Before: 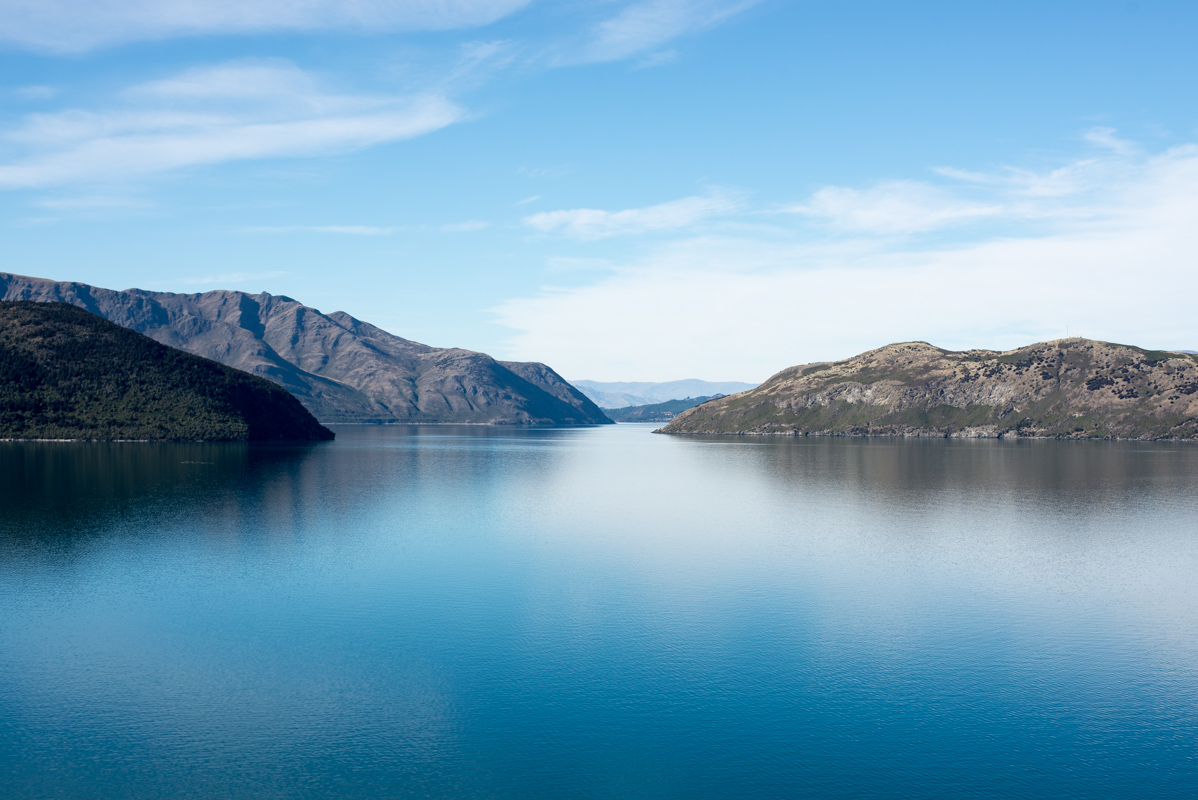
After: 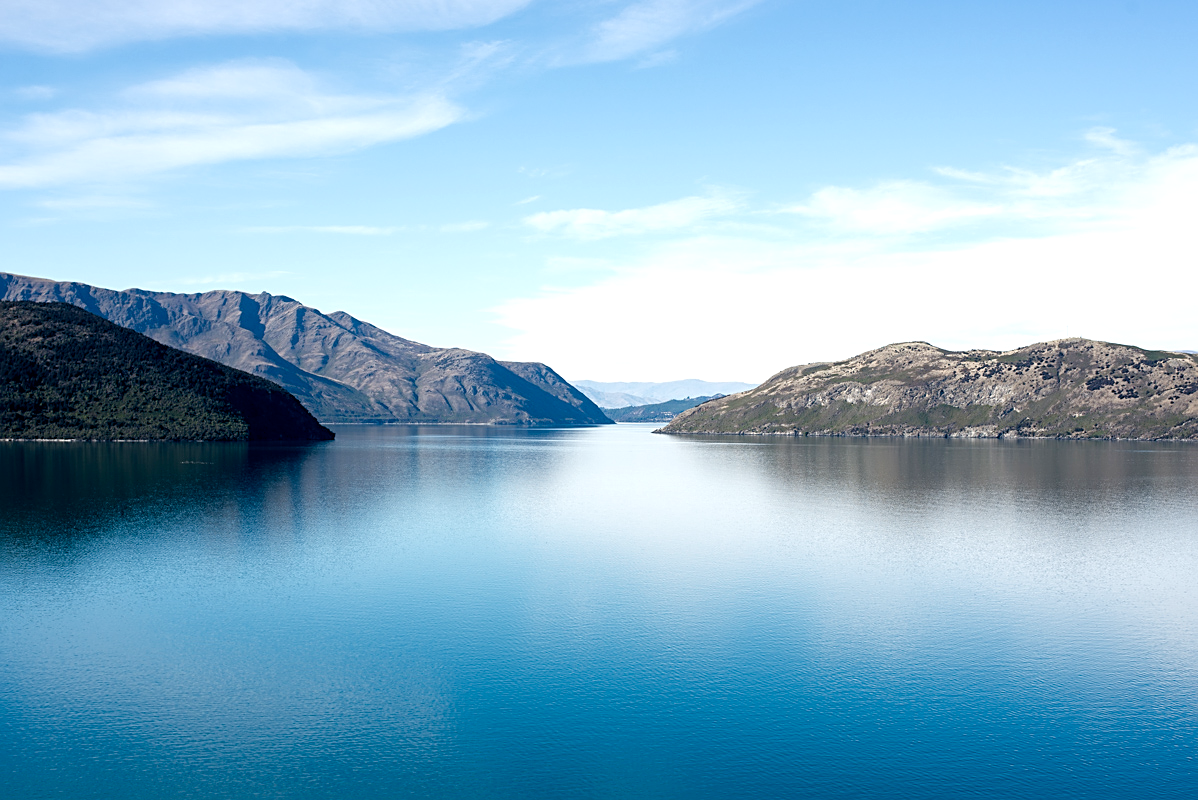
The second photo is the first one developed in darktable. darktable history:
color balance rgb: perceptual saturation grading › global saturation 20%, perceptual saturation grading › highlights -49.634%, perceptual saturation grading › shadows 24.491%
sharpen: on, module defaults
tone equalizer: -8 EV -0.432 EV, -7 EV -0.414 EV, -6 EV -0.337 EV, -5 EV -0.191 EV, -3 EV 0.212 EV, -2 EV 0.358 EV, -1 EV 0.378 EV, +0 EV 0.388 EV
